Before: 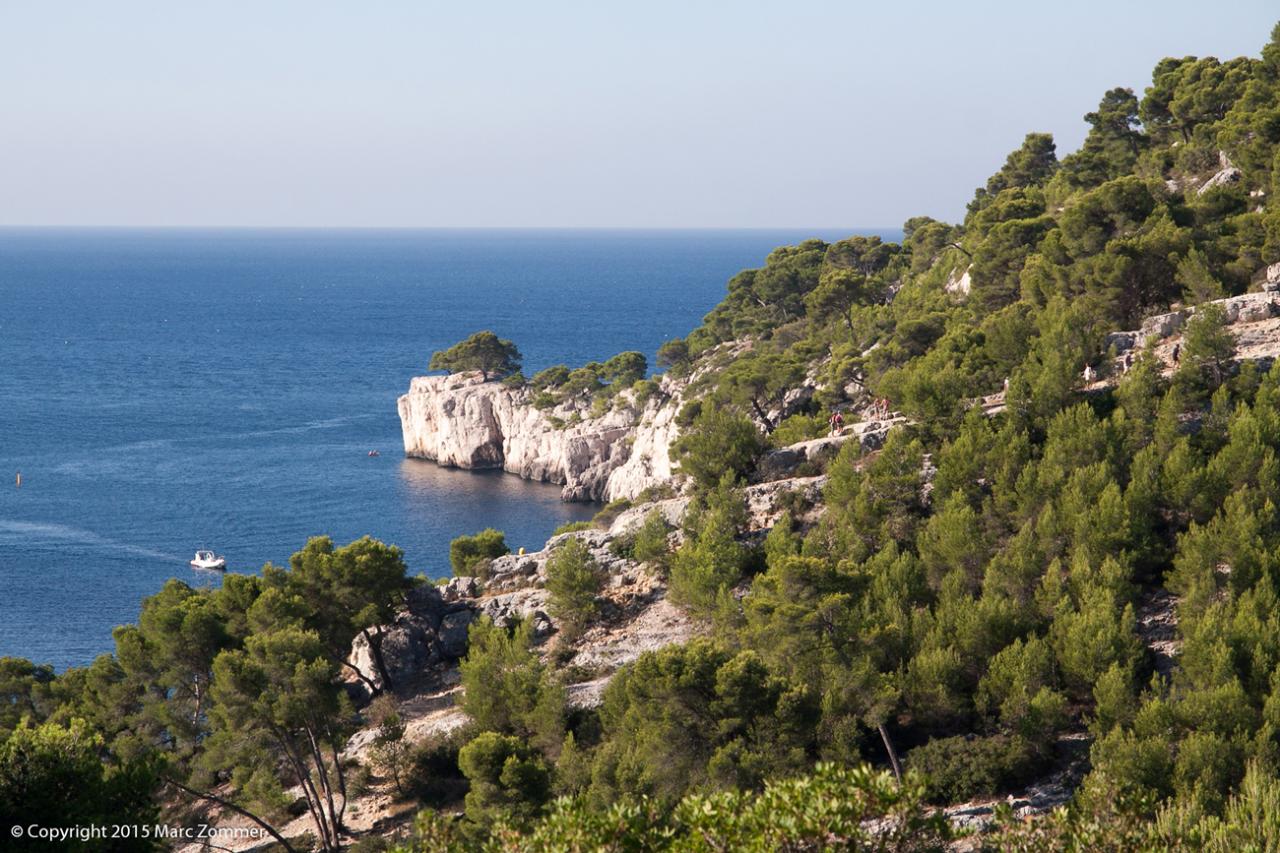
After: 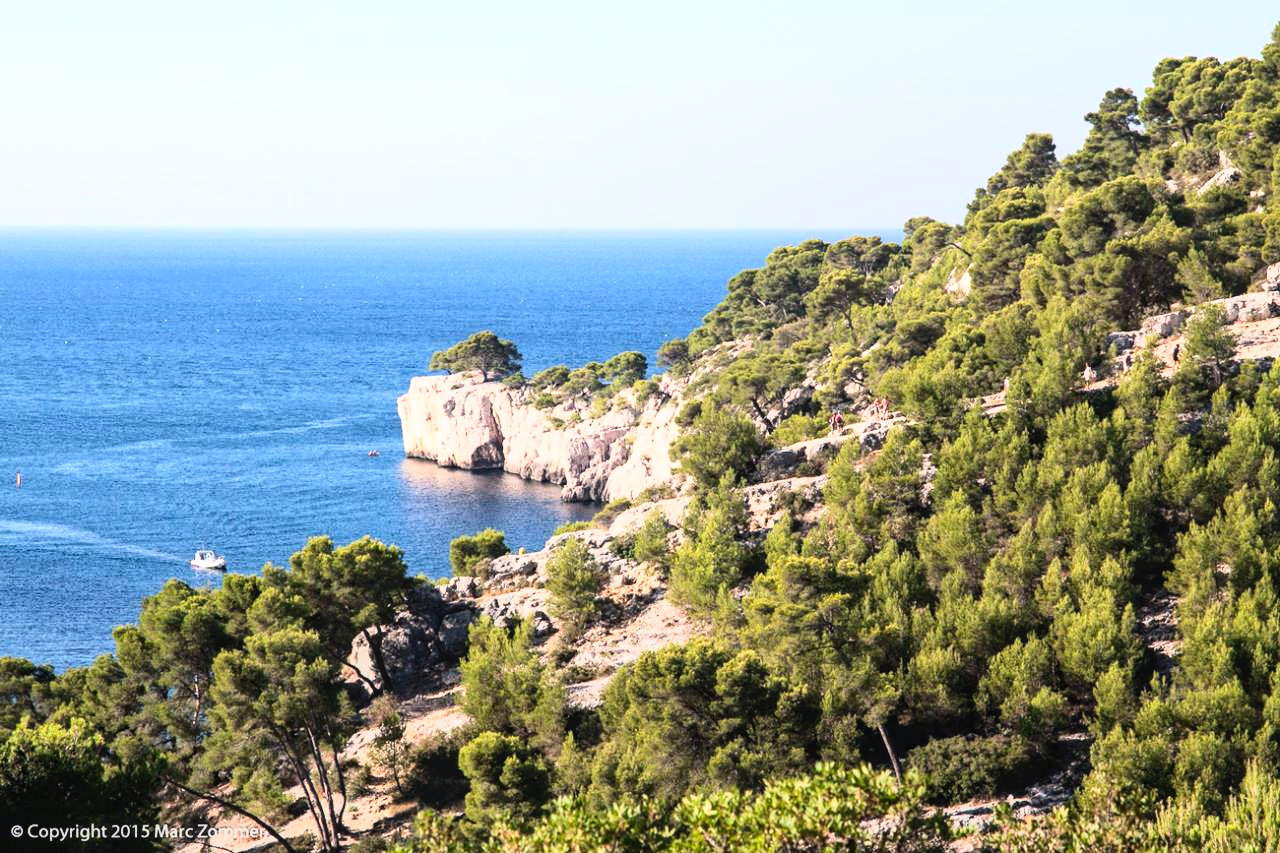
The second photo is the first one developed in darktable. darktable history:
haze removal: compatibility mode true, adaptive false
base curve: curves: ch0 [(0, 0) (0.007, 0.004) (0.027, 0.03) (0.046, 0.07) (0.207, 0.54) (0.442, 0.872) (0.673, 0.972) (1, 1)]
local contrast: detail 109%
